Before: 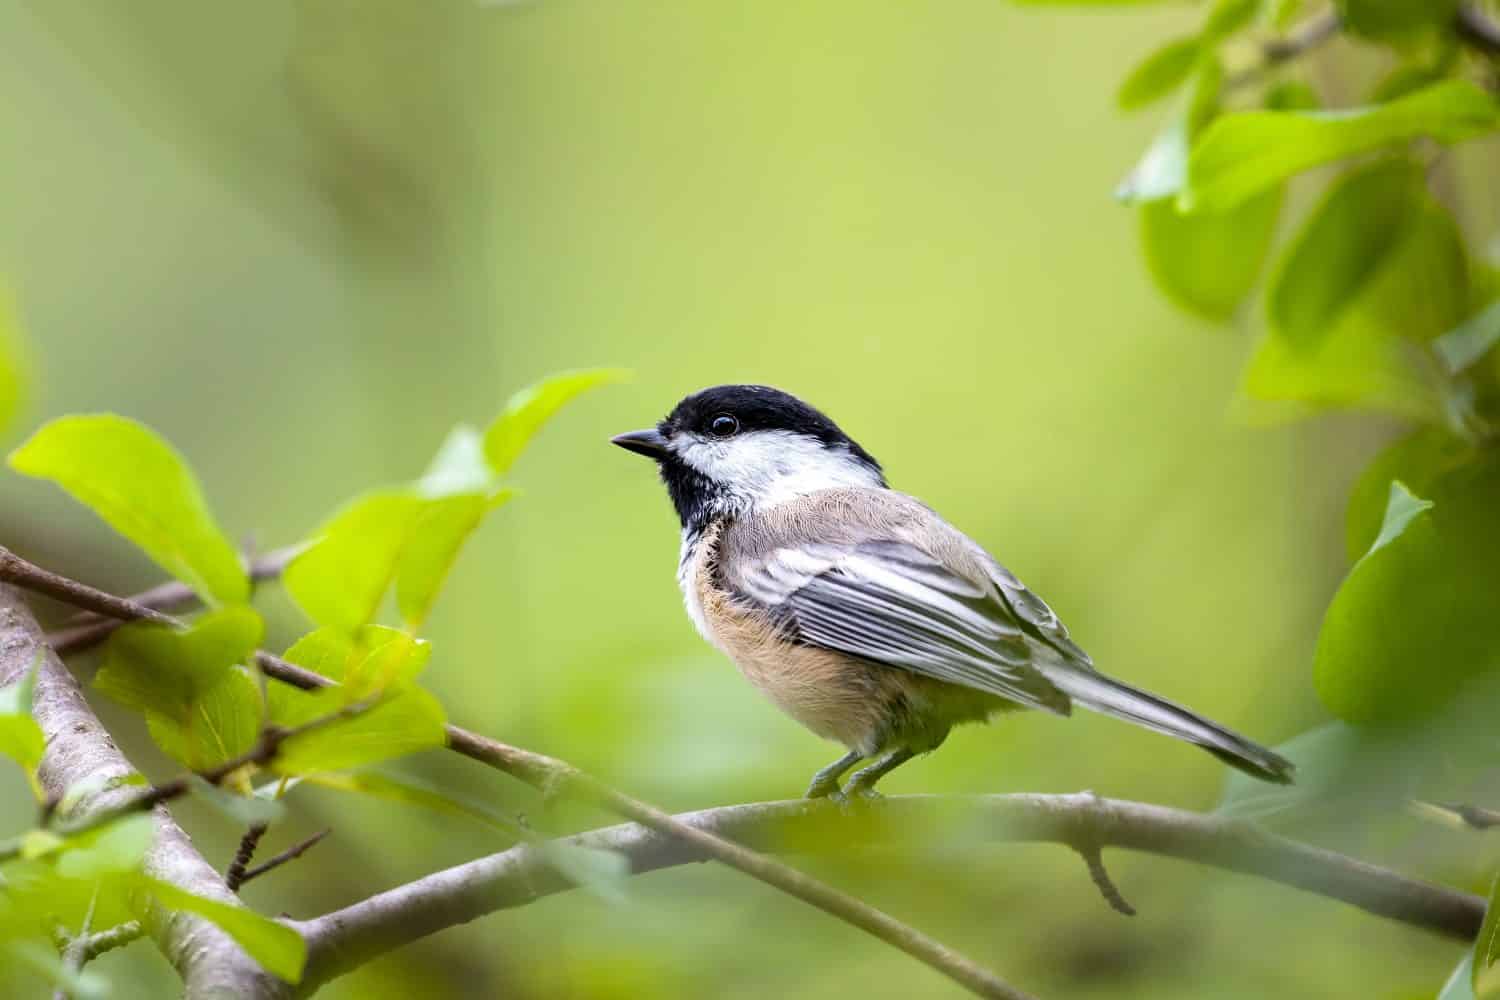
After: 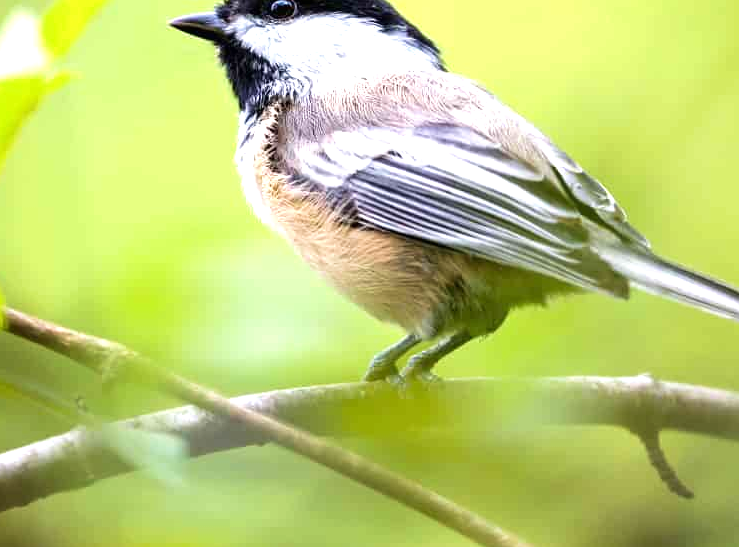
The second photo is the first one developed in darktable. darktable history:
exposure: black level correction 0, exposure 0.694 EV, compensate highlight preservation false
crop: left 29.47%, top 41.76%, right 21.25%, bottom 3.495%
velvia: on, module defaults
